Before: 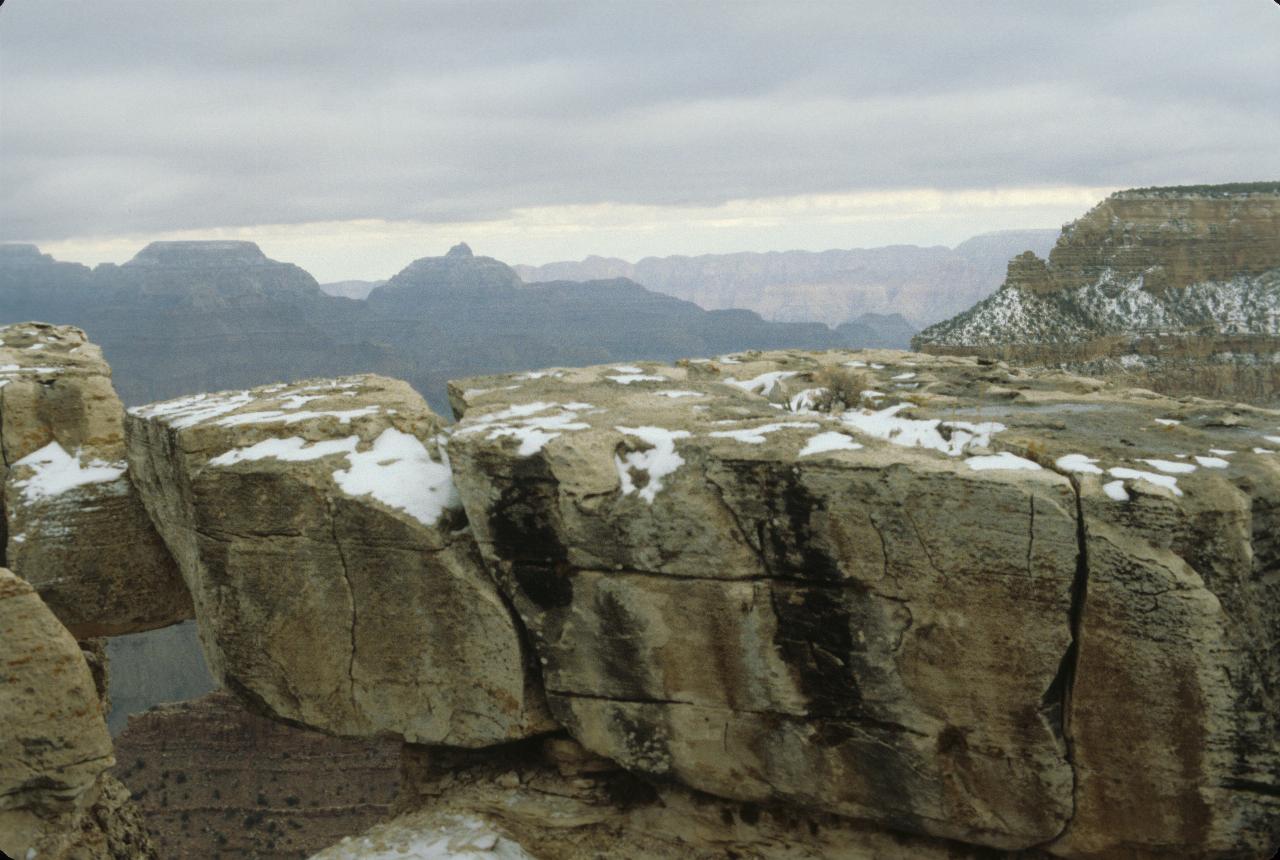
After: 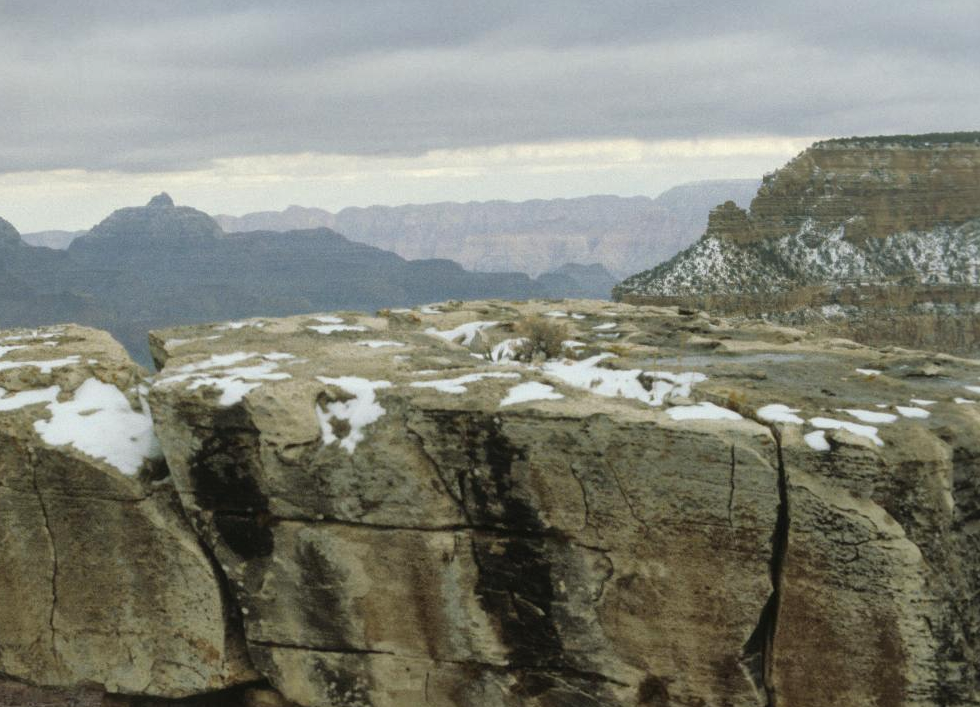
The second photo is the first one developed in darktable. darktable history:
shadows and highlights: shadows 52.7, soften with gaussian
crop: left 23.411%, top 5.906%, bottom 11.84%
